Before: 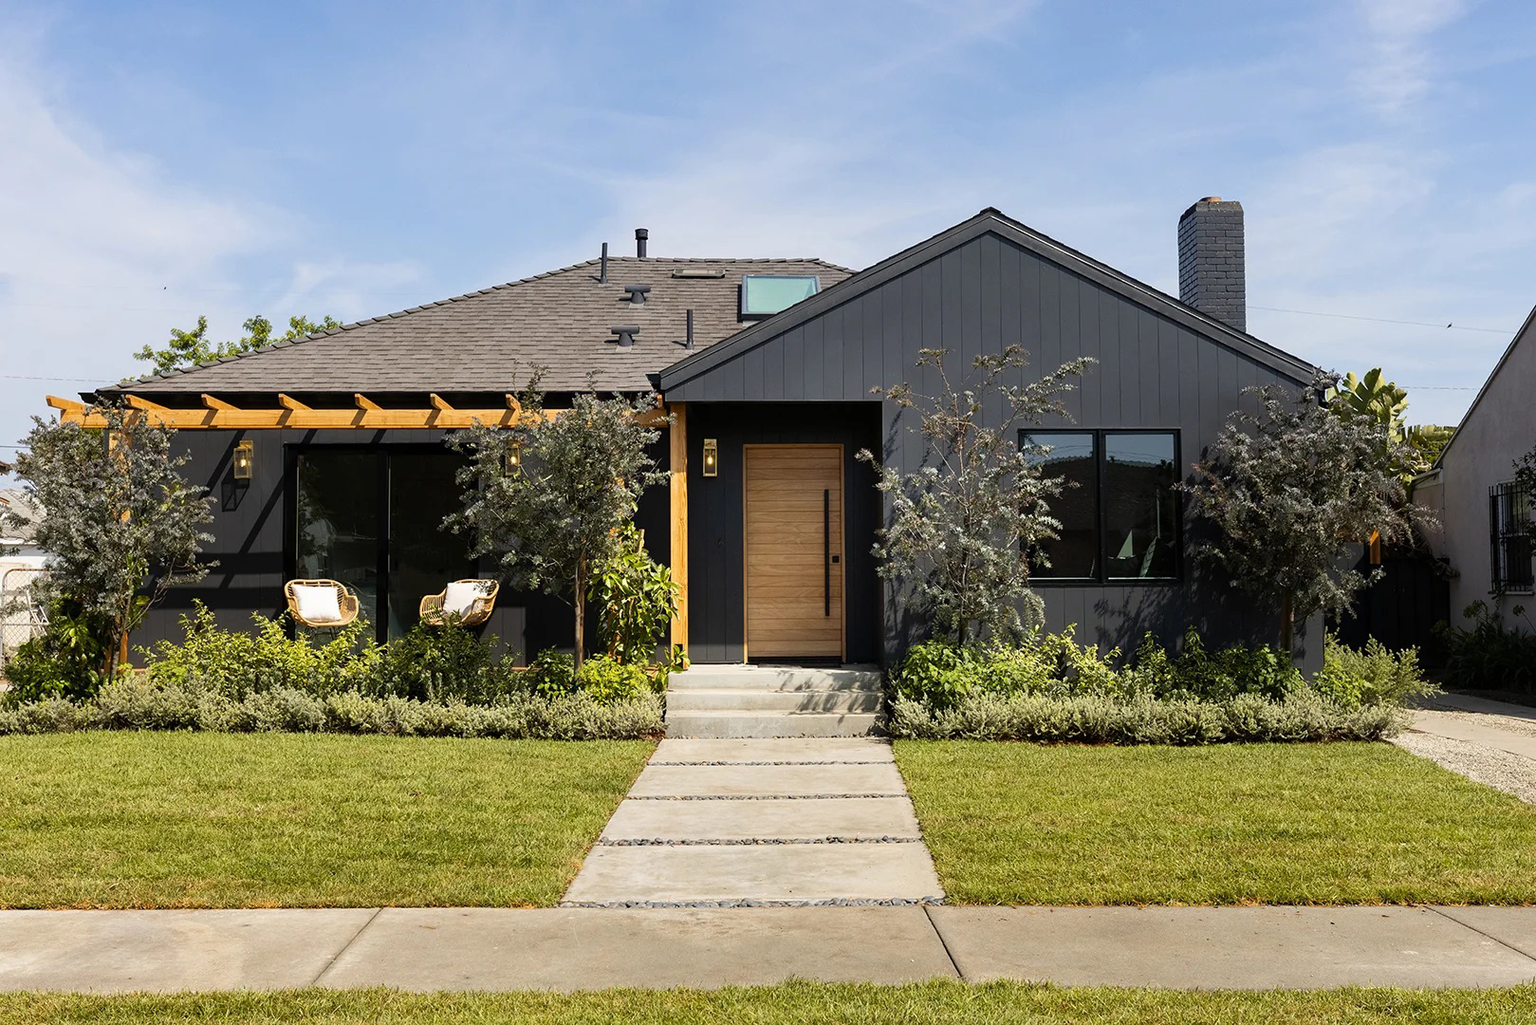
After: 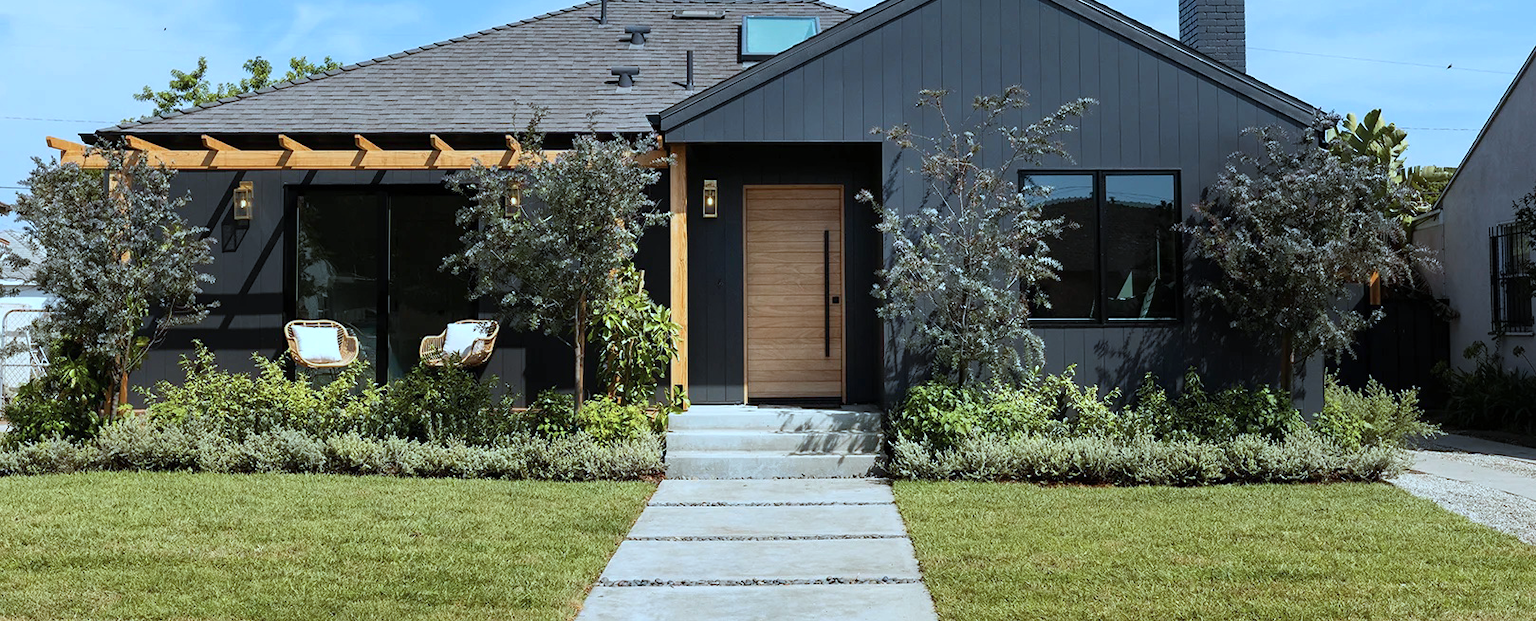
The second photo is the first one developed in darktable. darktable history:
color correction: highlights a* -9.35, highlights b* -23.15
crop and rotate: top 25.357%, bottom 13.942%
